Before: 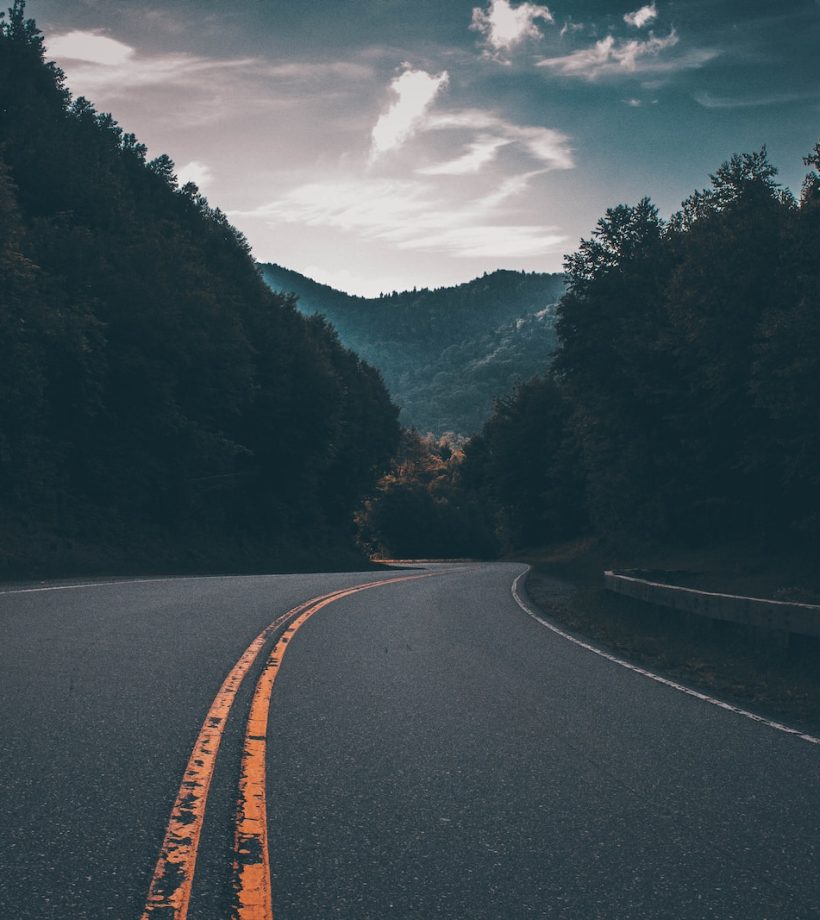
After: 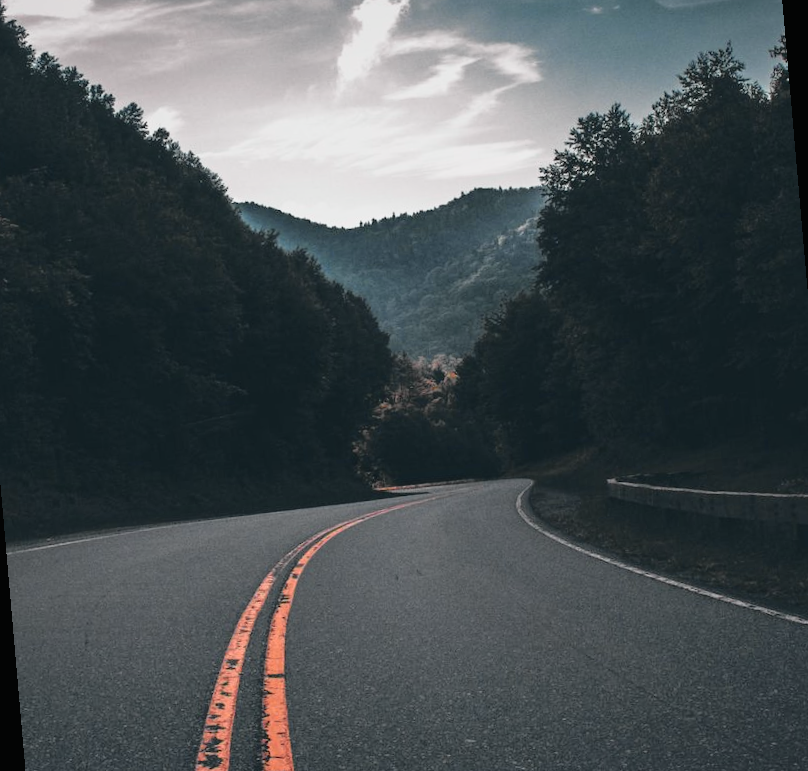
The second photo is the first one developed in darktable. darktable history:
tone curve: curves: ch0 [(0, 0.009) (0.105, 0.08) (0.195, 0.18) (0.283, 0.316) (0.384, 0.434) (0.485, 0.531) (0.638, 0.69) (0.81, 0.872) (1, 0.977)]; ch1 [(0, 0) (0.161, 0.092) (0.35, 0.33) (0.379, 0.401) (0.456, 0.469) (0.502, 0.5) (0.525, 0.518) (0.586, 0.617) (0.635, 0.655) (1, 1)]; ch2 [(0, 0) (0.371, 0.362) (0.437, 0.437) (0.48, 0.49) (0.53, 0.515) (0.56, 0.571) (0.622, 0.606) (1, 1)], color space Lab, independent channels, preserve colors none
rotate and perspective: rotation -5°, crop left 0.05, crop right 0.952, crop top 0.11, crop bottom 0.89
